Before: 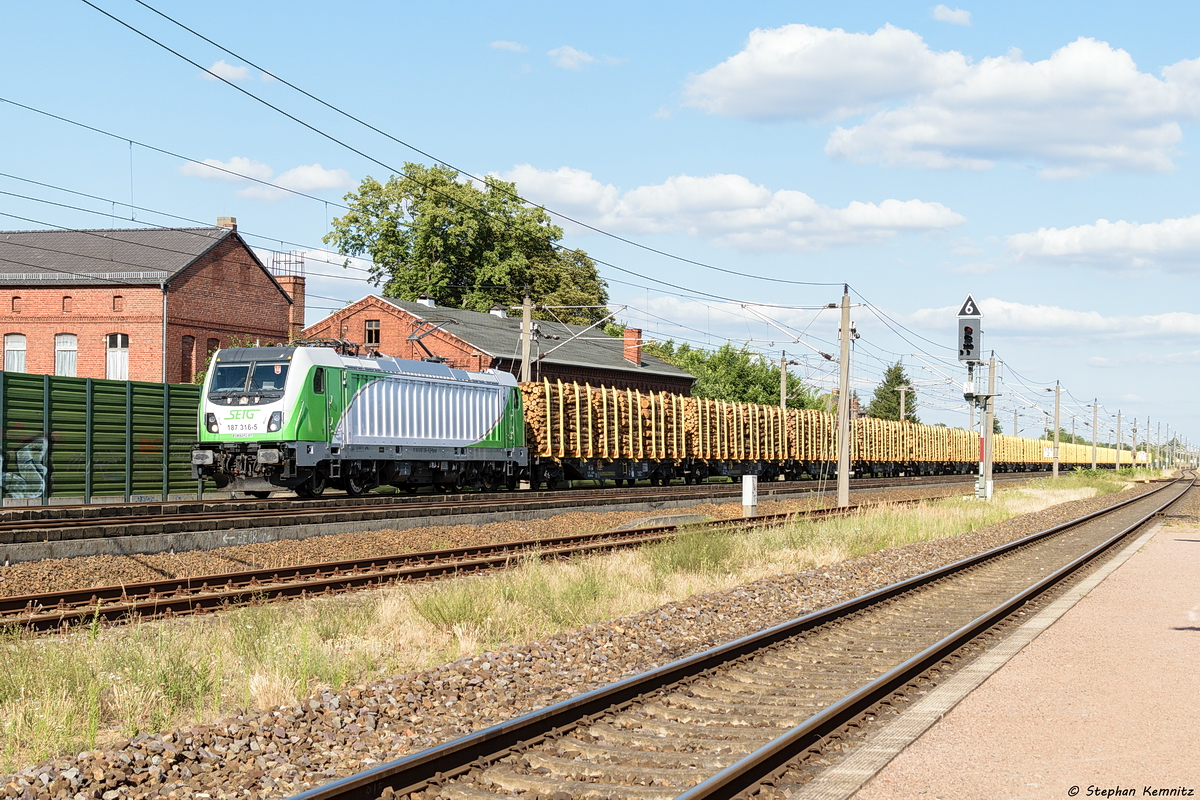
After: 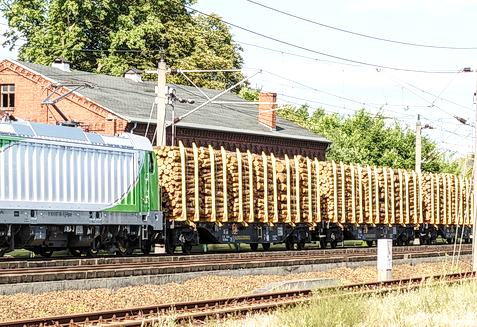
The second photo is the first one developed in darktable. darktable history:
exposure: black level correction 0.001, exposure 0.499 EV, compensate highlight preservation false
crop: left 30.453%, top 29.62%, right 29.728%, bottom 29.473%
base curve: curves: ch0 [(0, 0) (0.204, 0.334) (0.55, 0.733) (1, 1)], preserve colors none
local contrast: on, module defaults
